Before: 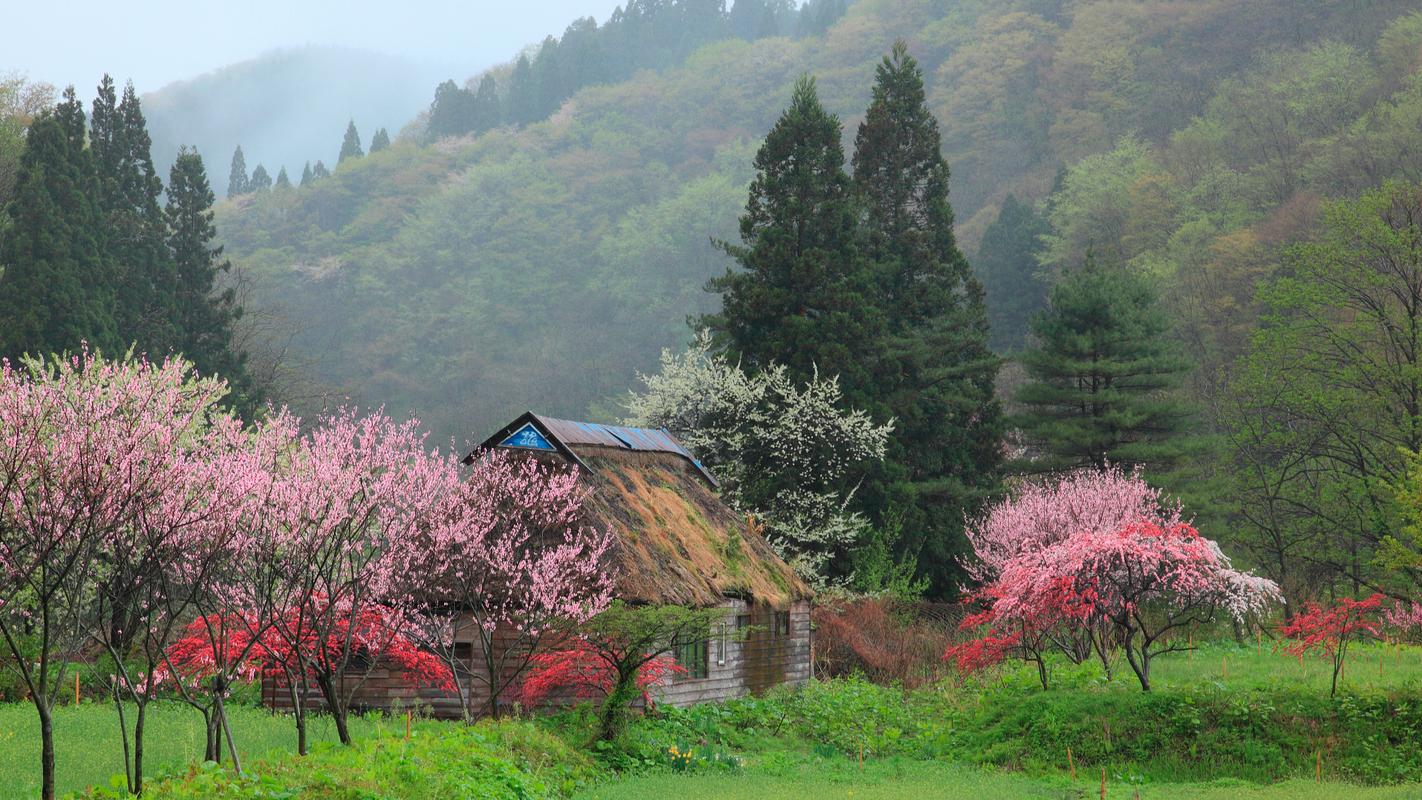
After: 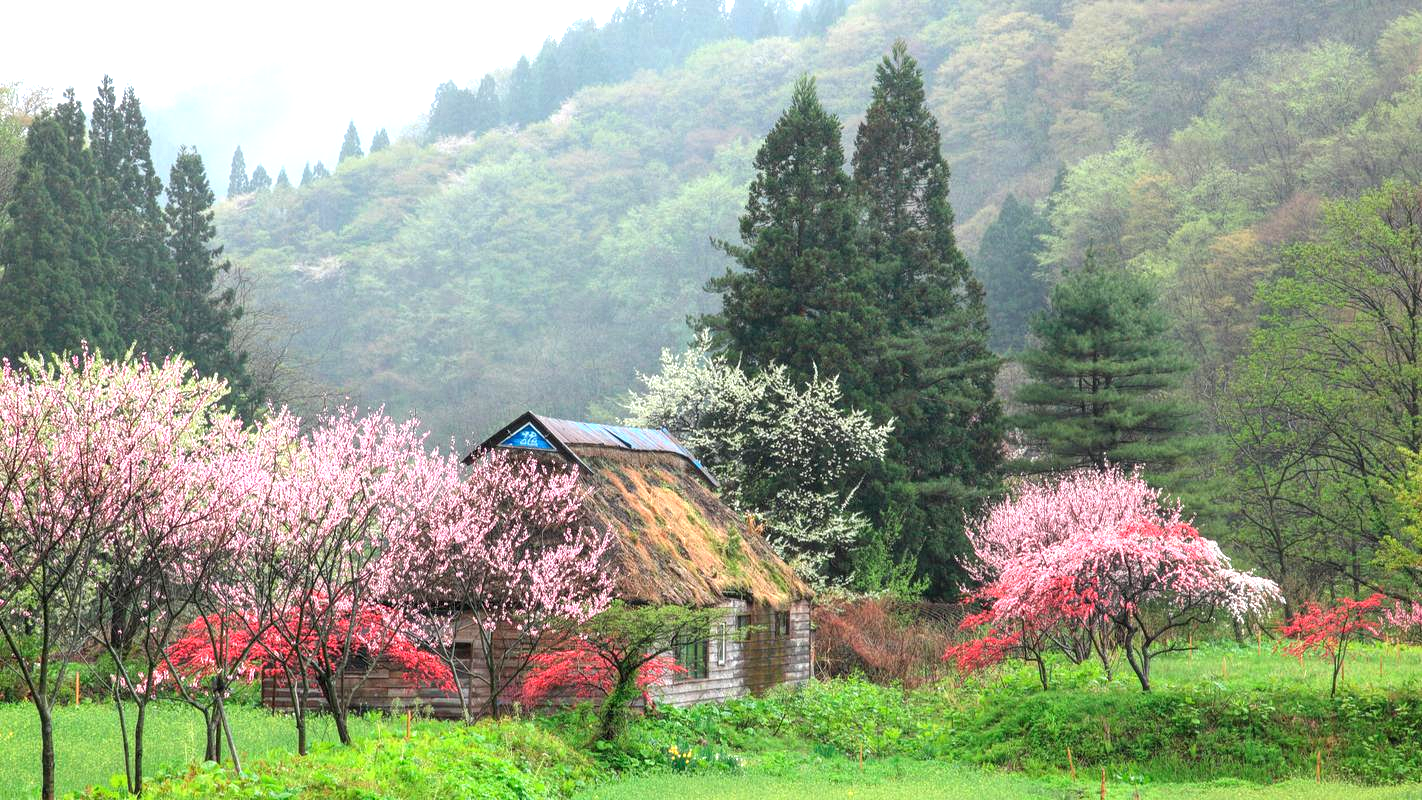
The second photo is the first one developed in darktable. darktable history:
exposure: exposure 0.998 EV, compensate exposure bias true, compensate highlight preservation false
local contrast: on, module defaults
